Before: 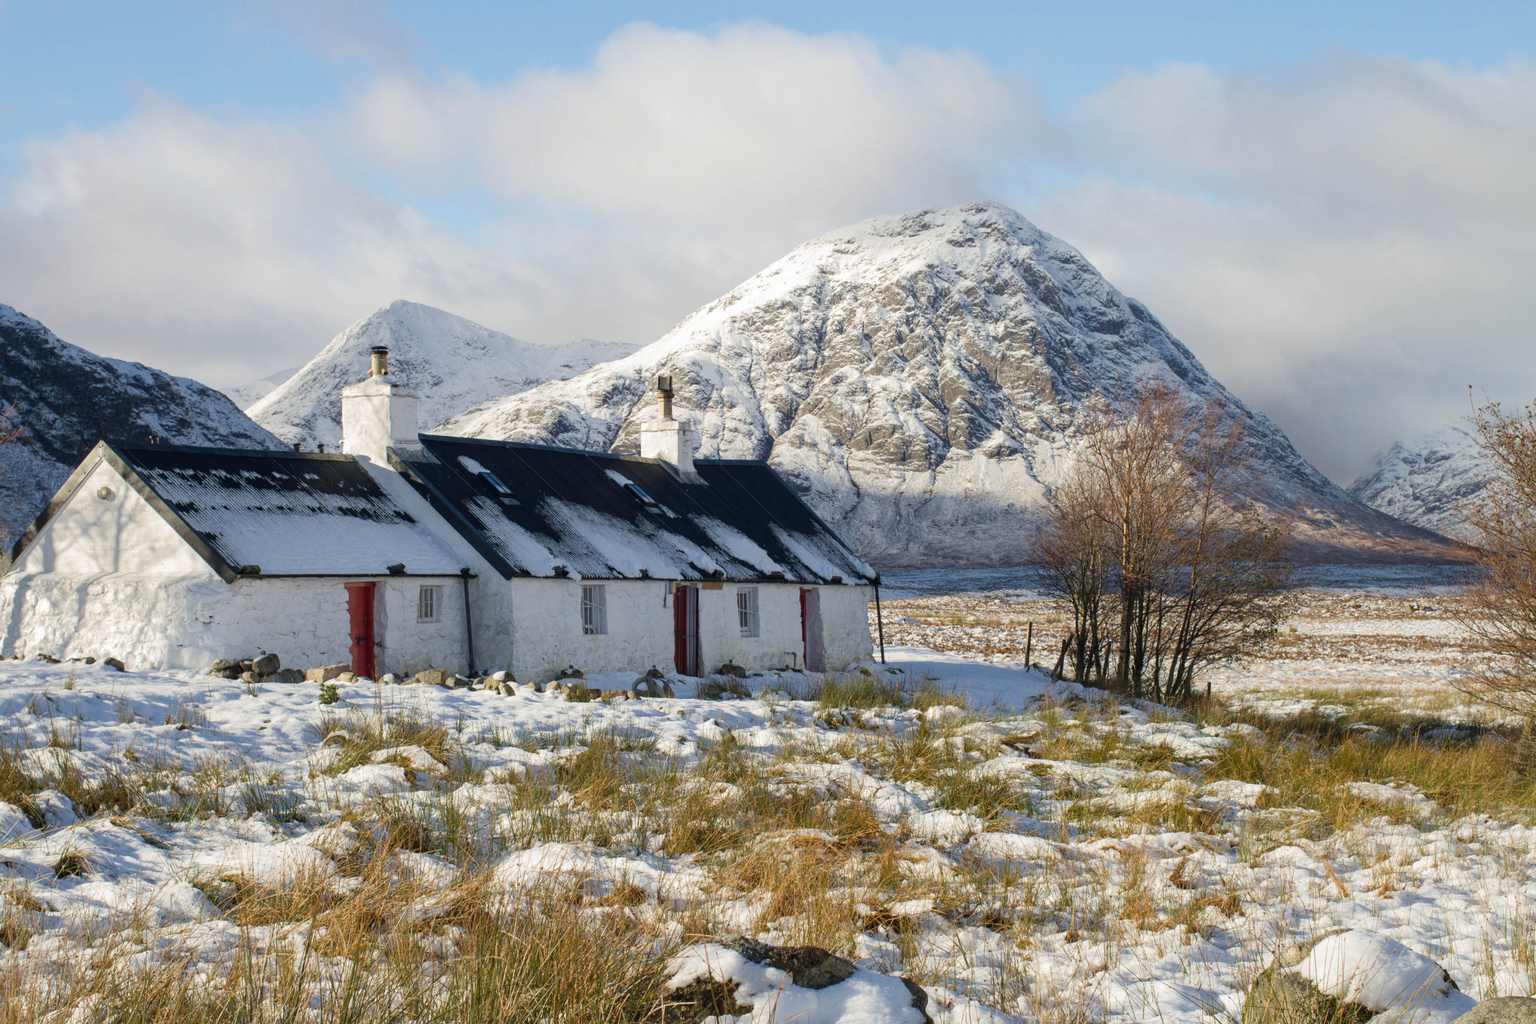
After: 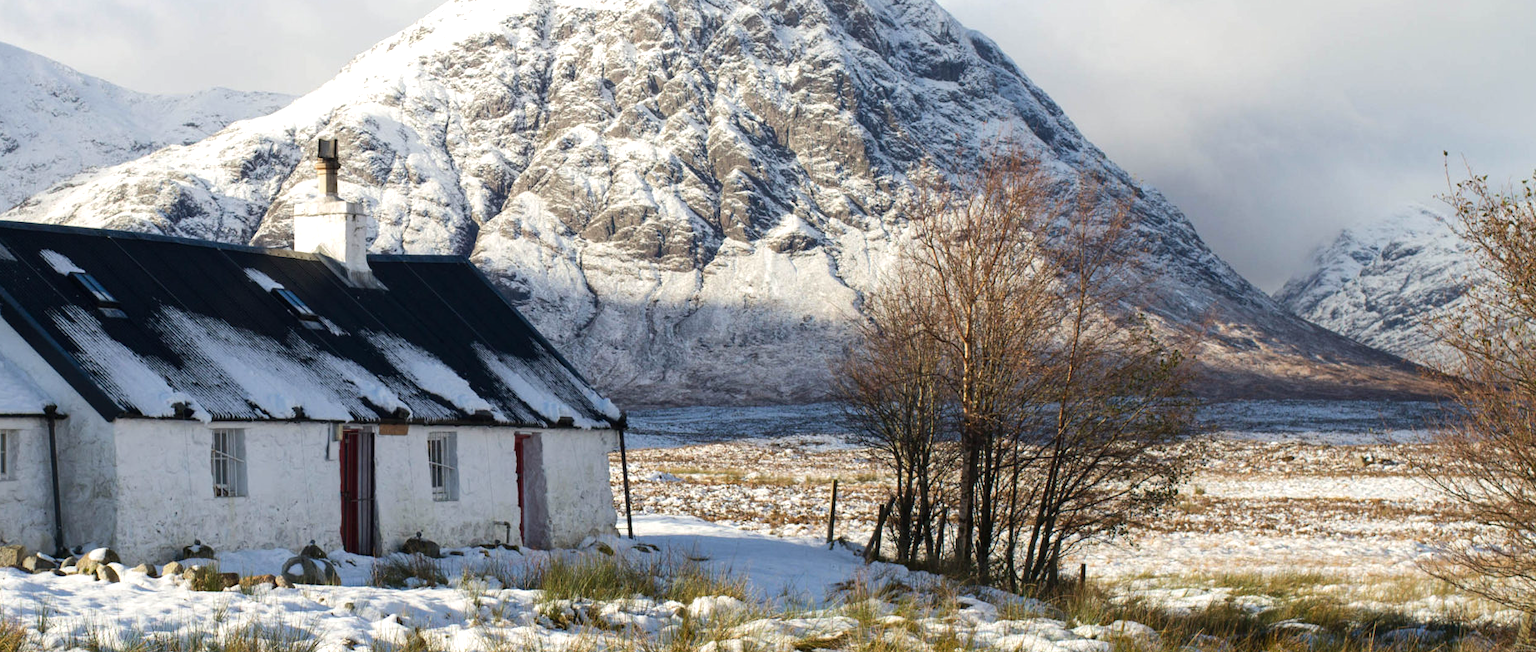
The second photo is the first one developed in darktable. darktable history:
crop and rotate: left 27.938%, top 27.046%, bottom 27.046%
tone equalizer: -8 EV -0.417 EV, -7 EV -0.389 EV, -6 EV -0.333 EV, -5 EV -0.222 EV, -3 EV 0.222 EV, -2 EV 0.333 EV, -1 EV 0.389 EV, +0 EV 0.417 EV, edges refinement/feathering 500, mask exposure compensation -1.57 EV, preserve details no
